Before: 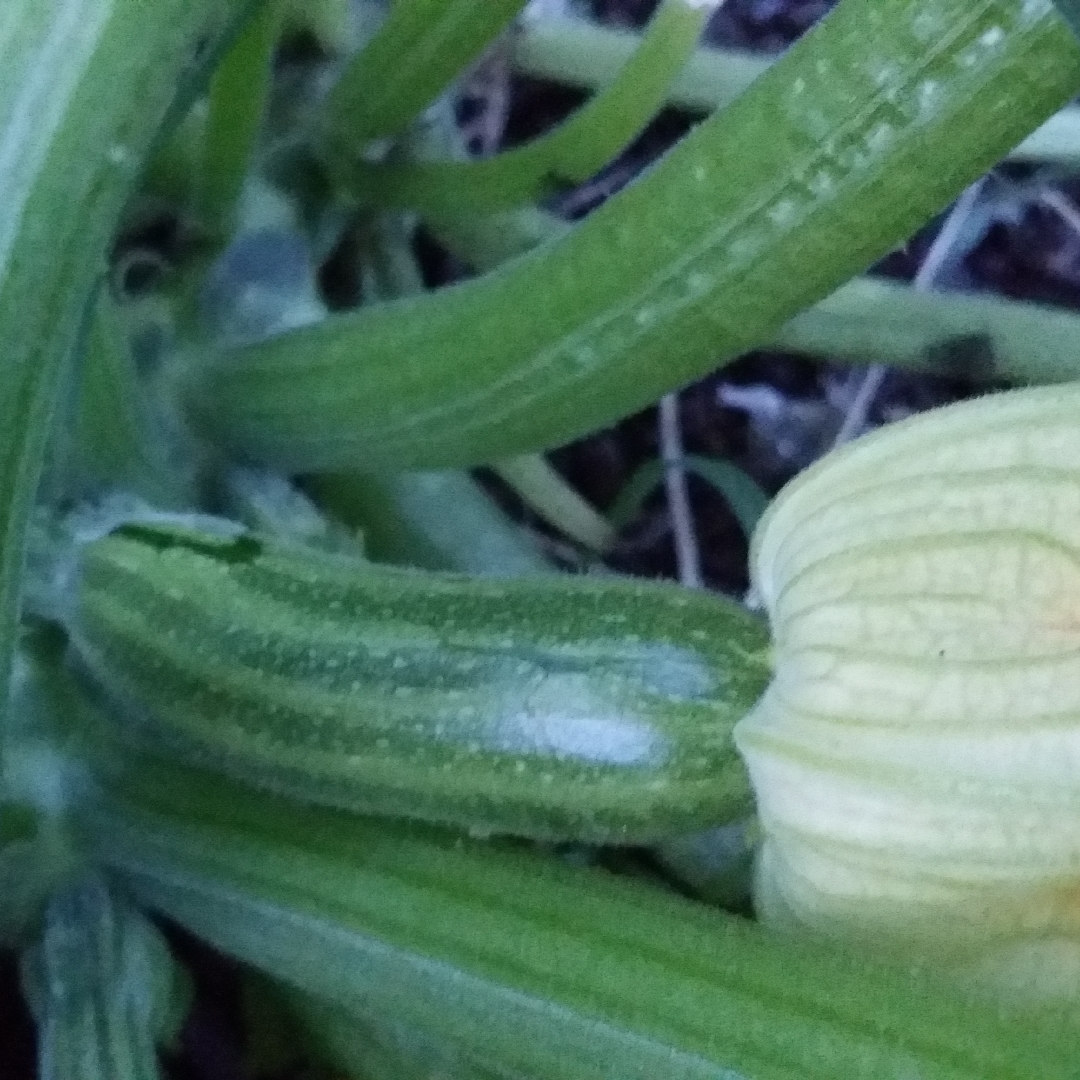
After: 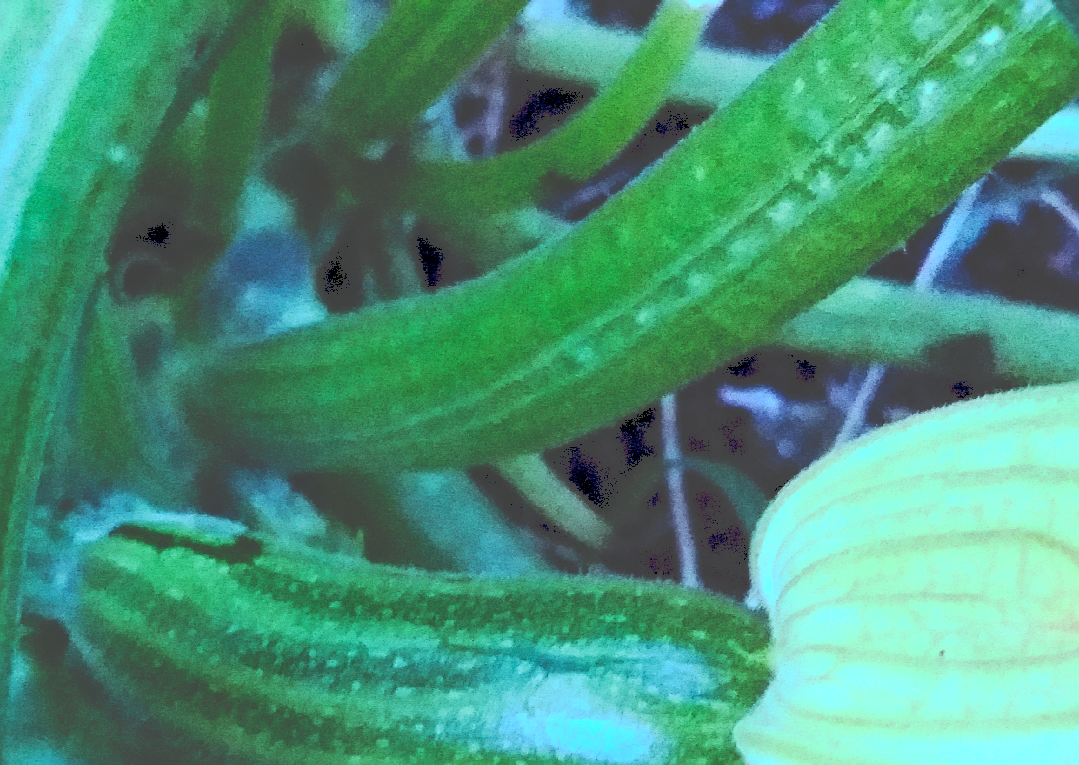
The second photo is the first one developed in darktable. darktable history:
crop: right 0.001%, bottom 29.09%
color balance rgb: power › chroma 0.672%, power › hue 60°, highlights gain › luminance 15.352%, highlights gain › chroma 3.932%, highlights gain › hue 209.78°, perceptual saturation grading › global saturation 30.054%
sharpen: on, module defaults
tone curve: curves: ch0 [(0, 0) (0.003, 0.284) (0.011, 0.284) (0.025, 0.288) (0.044, 0.29) (0.069, 0.292) (0.1, 0.296) (0.136, 0.298) (0.177, 0.305) (0.224, 0.312) (0.277, 0.327) (0.335, 0.362) (0.399, 0.407) (0.468, 0.464) (0.543, 0.537) (0.623, 0.62) (0.709, 0.71) (0.801, 0.79) (0.898, 0.862) (1, 1)], preserve colors none
contrast brightness saturation: contrast 0.198, brightness 0.165, saturation 0.216
local contrast: mode bilateral grid, contrast 19, coarseness 50, detail 119%, midtone range 0.2
exposure: black level correction 0.004, exposure 0.015 EV, compensate exposure bias true, compensate highlight preservation false
